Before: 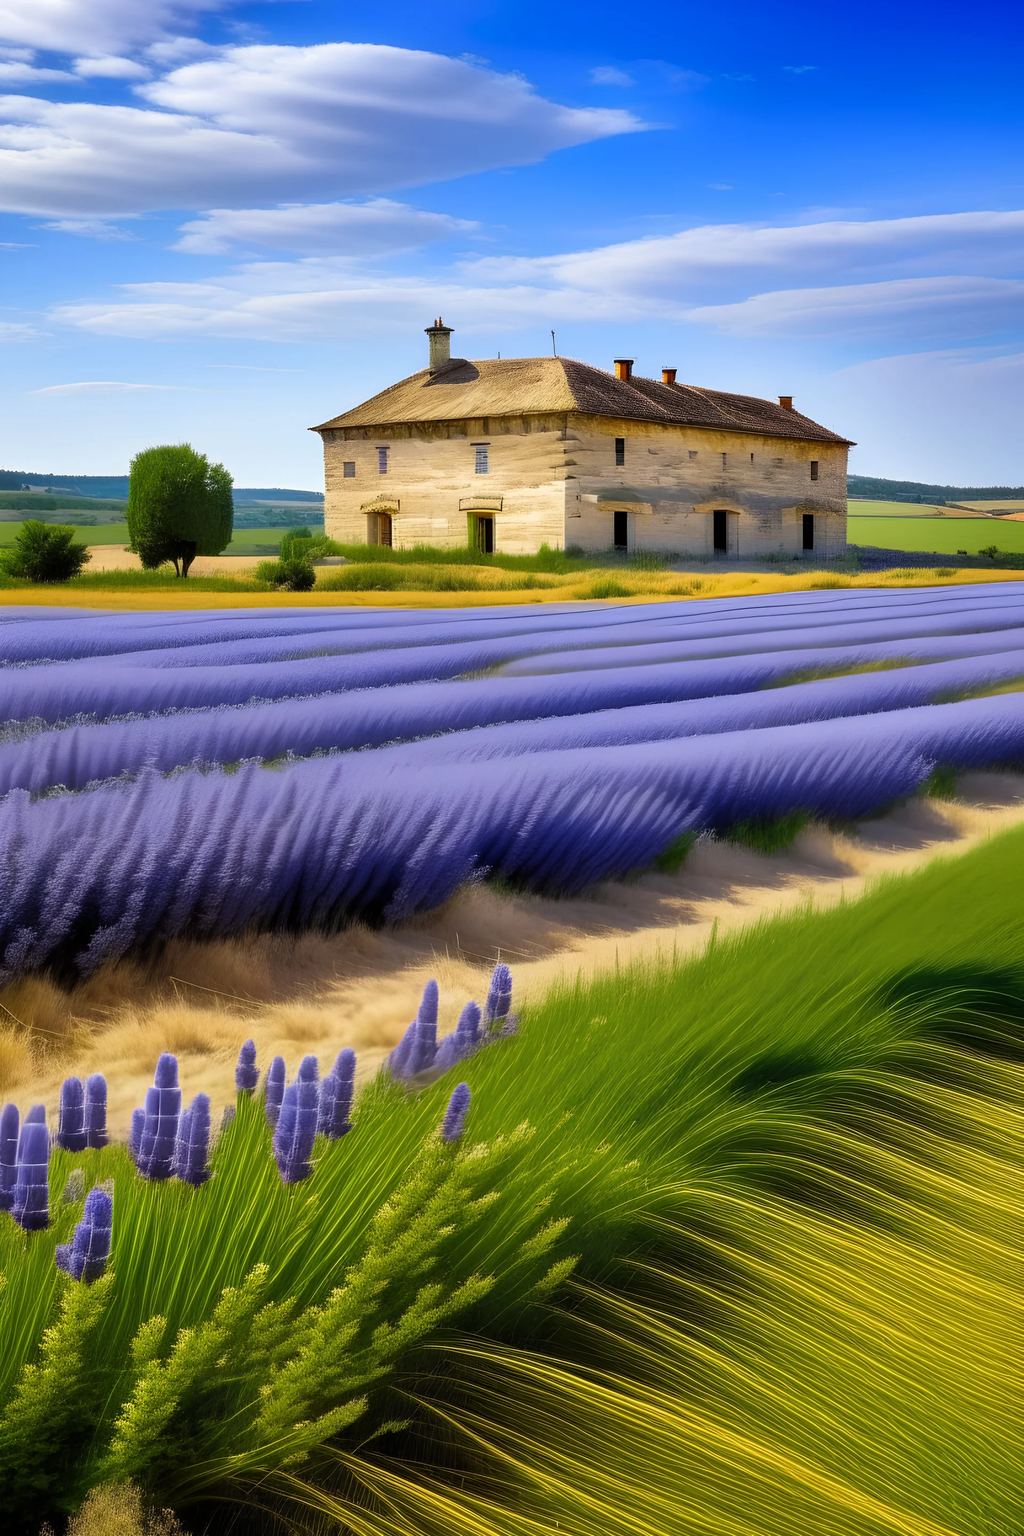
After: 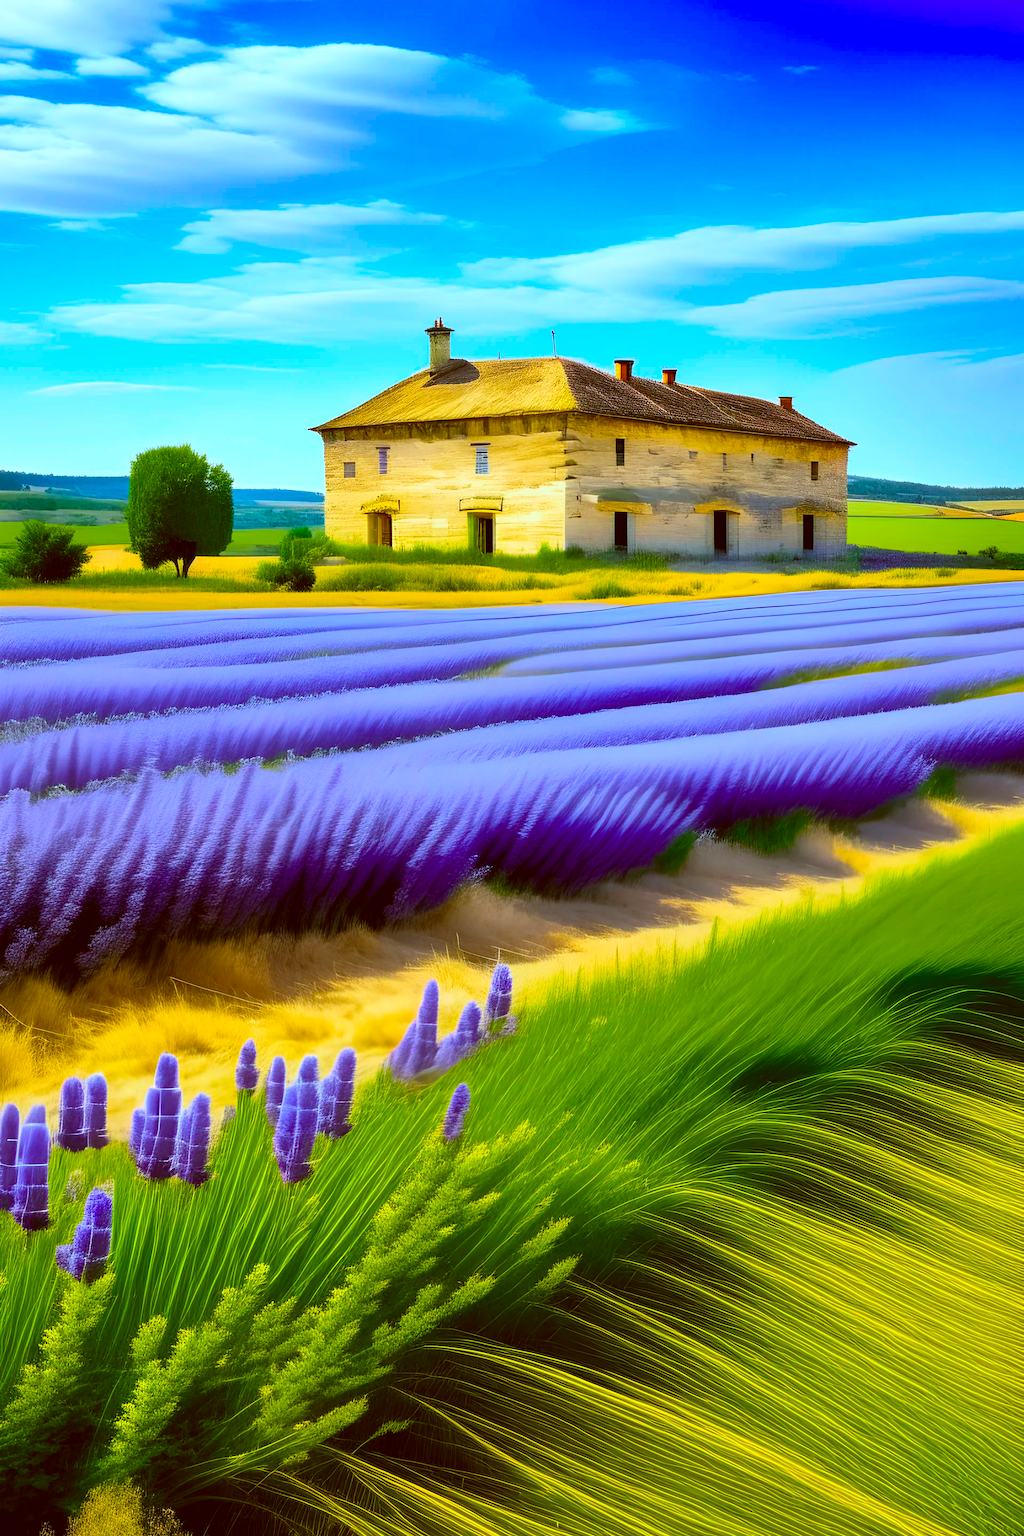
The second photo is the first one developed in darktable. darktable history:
color correction: highlights a* -13.94, highlights b* -16.22, shadows a* 10.67, shadows b* 29.84
color balance rgb: shadows lift › chroma 5.718%, shadows lift › hue 239.98°, perceptual saturation grading › global saturation 29.839%, global vibrance 41.302%
contrast brightness saturation: contrast 0.196, brightness 0.155, saturation 0.229
